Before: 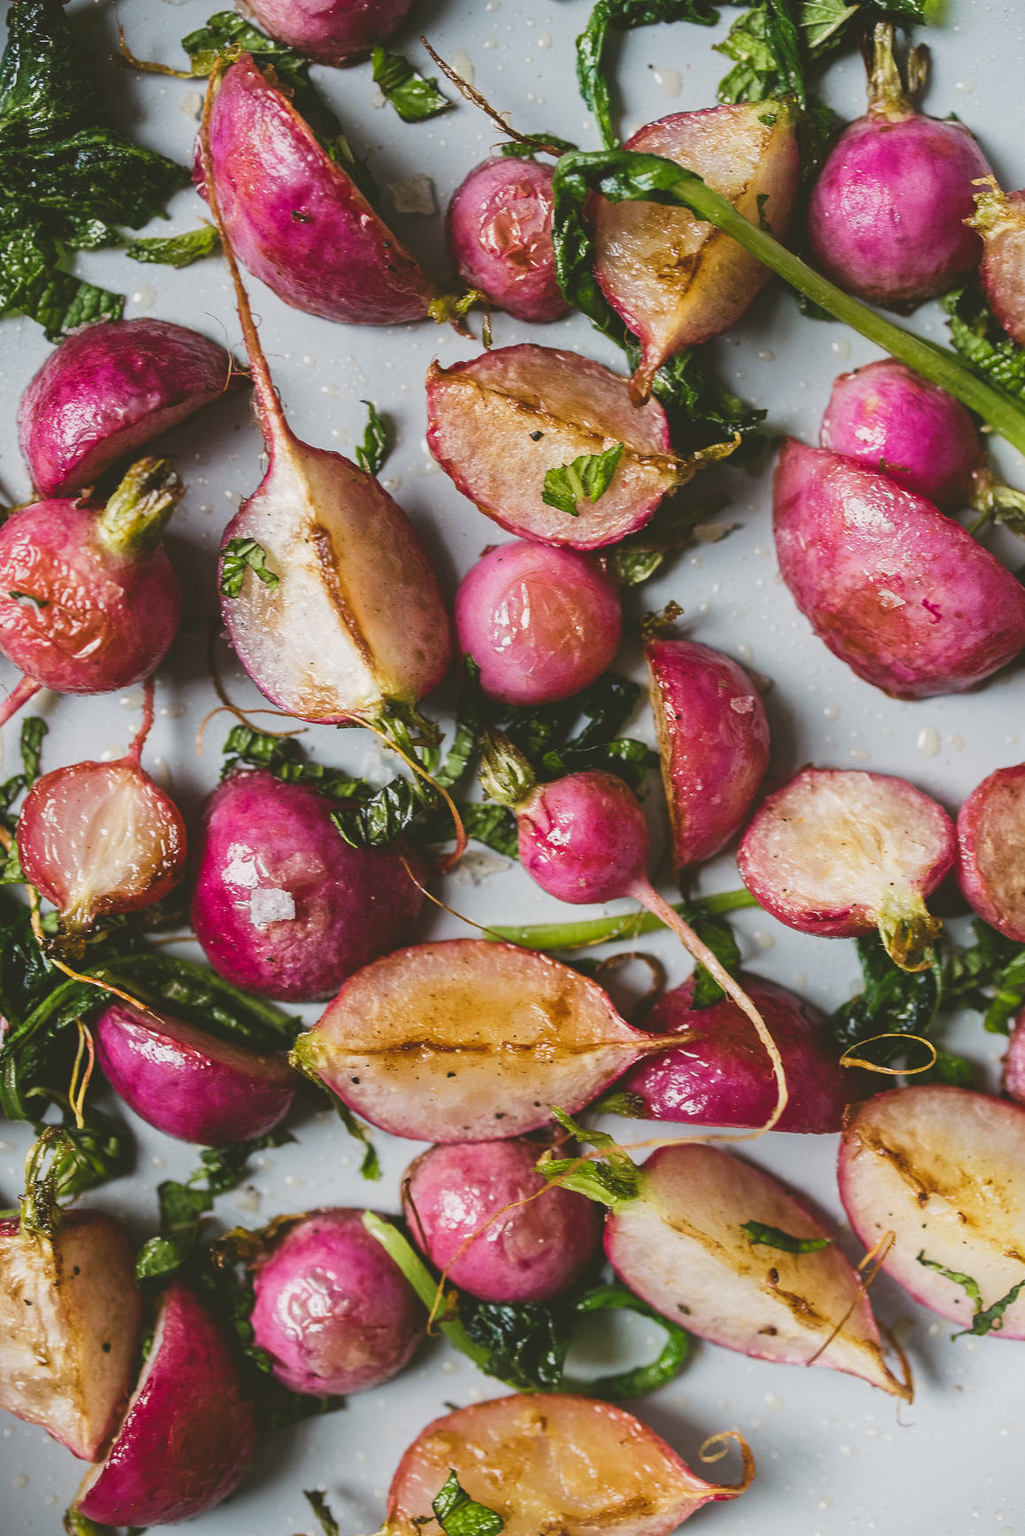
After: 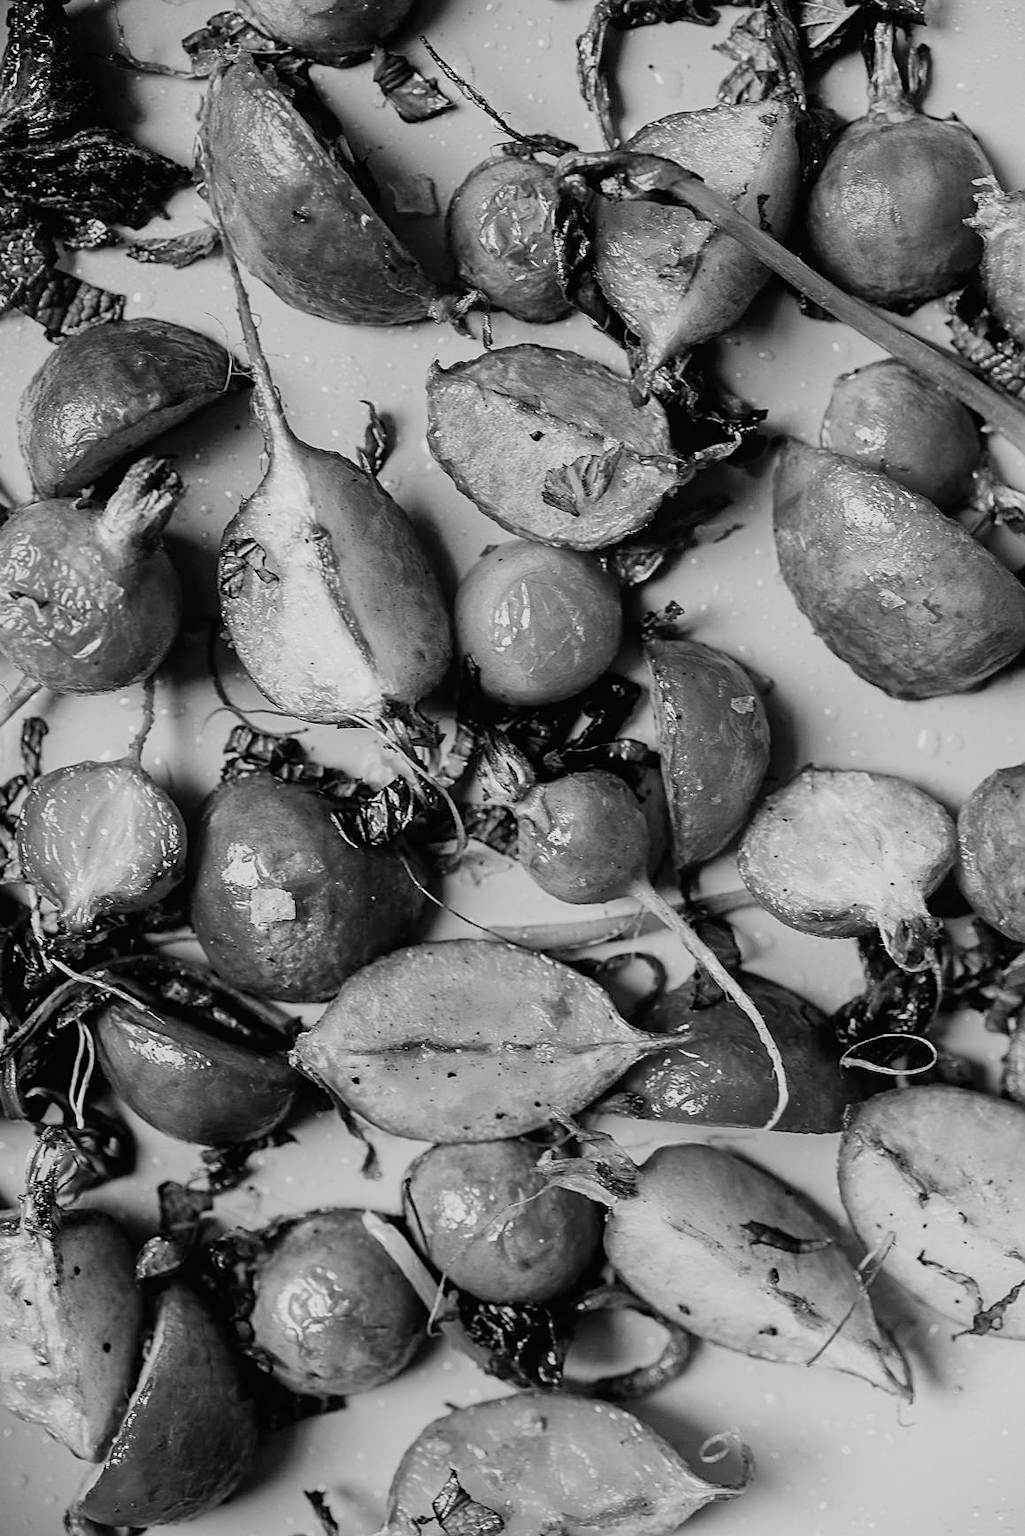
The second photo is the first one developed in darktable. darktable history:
white balance: red 1.05, blue 1.072
filmic rgb: black relative exposure -3.86 EV, white relative exposure 3.48 EV, hardness 2.63, contrast 1.103
monochrome: on, module defaults
sharpen: on, module defaults
